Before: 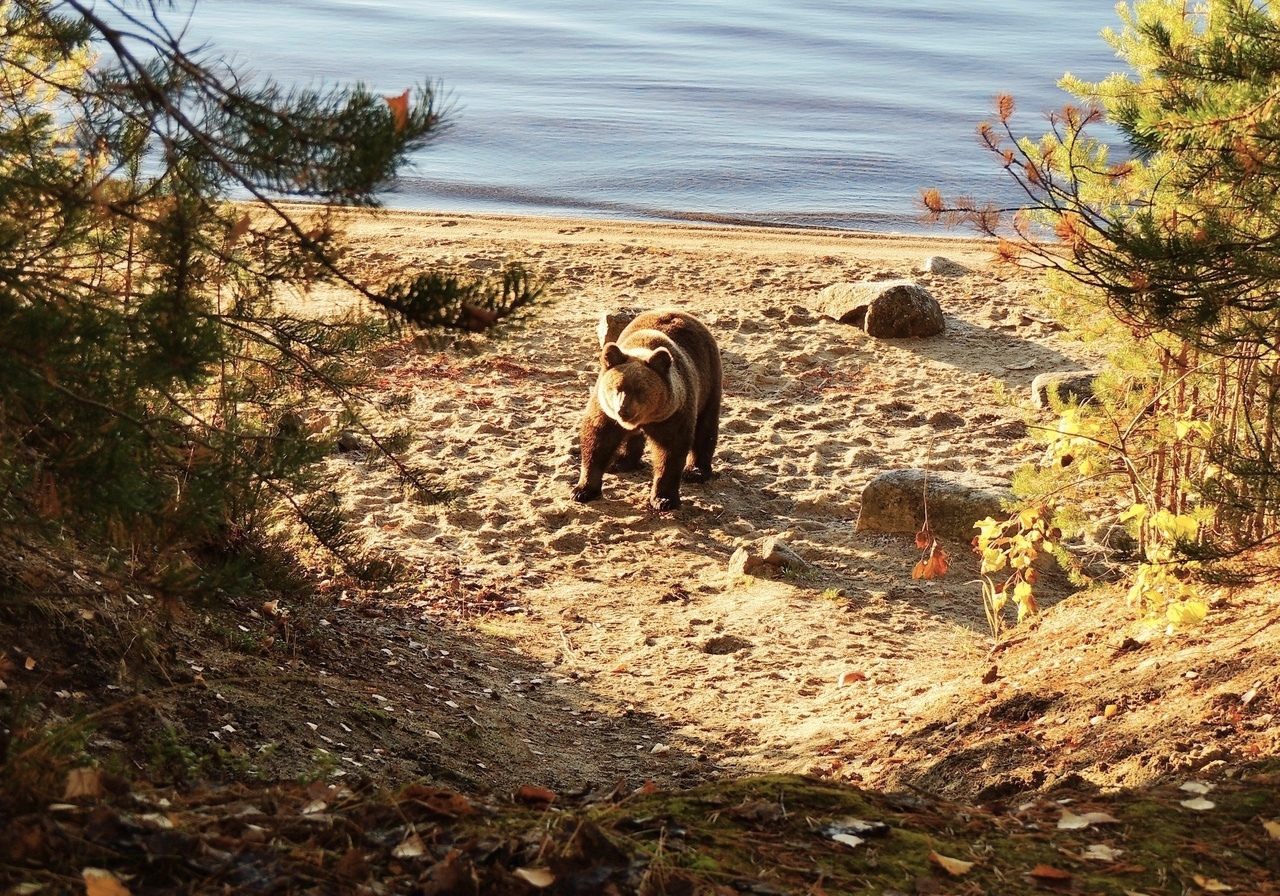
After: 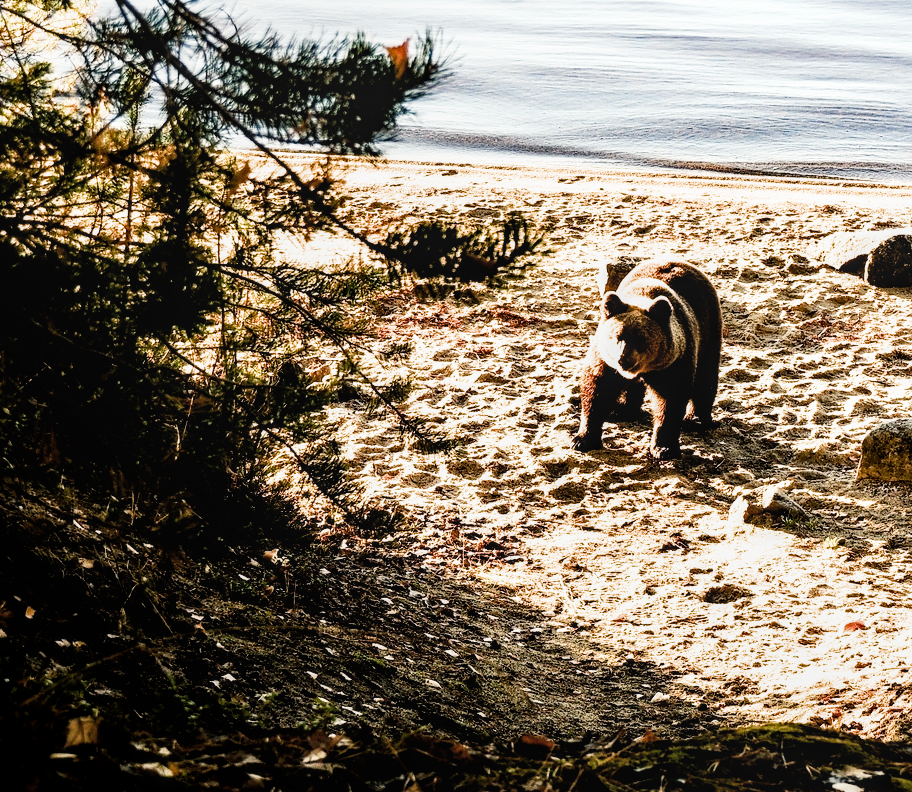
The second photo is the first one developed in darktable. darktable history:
exposure: exposure 0.2 EV, compensate highlight preservation false
local contrast: on, module defaults
color balance rgb: shadows lift › chroma 2.79%, shadows lift › hue 190.66°, power › hue 171.85°, highlights gain › chroma 2.16%, highlights gain › hue 75.26°, global offset › luminance -0.51%, perceptual saturation grading › highlights -33.8%, perceptual saturation grading › mid-tones 14.98%, perceptual saturation grading › shadows 48.43%, perceptual brilliance grading › highlights 15.68%, perceptual brilliance grading › mid-tones 6.62%, perceptual brilliance grading › shadows -14.98%, global vibrance 11.32%, contrast 5.05%
crop: top 5.803%, right 27.864%, bottom 5.804%
filmic rgb: black relative exposure -5 EV, white relative exposure 3.5 EV, hardness 3.19, contrast 1.2, highlights saturation mix -50%
tone equalizer: -8 EV -0.417 EV, -7 EV -0.389 EV, -6 EV -0.333 EV, -5 EV -0.222 EV, -3 EV 0.222 EV, -2 EV 0.333 EV, -1 EV 0.389 EV, +0 EV 0.417 EV, edges refinement/feathering 500, mask exposure compensation -1.57 EV, preserve details no
